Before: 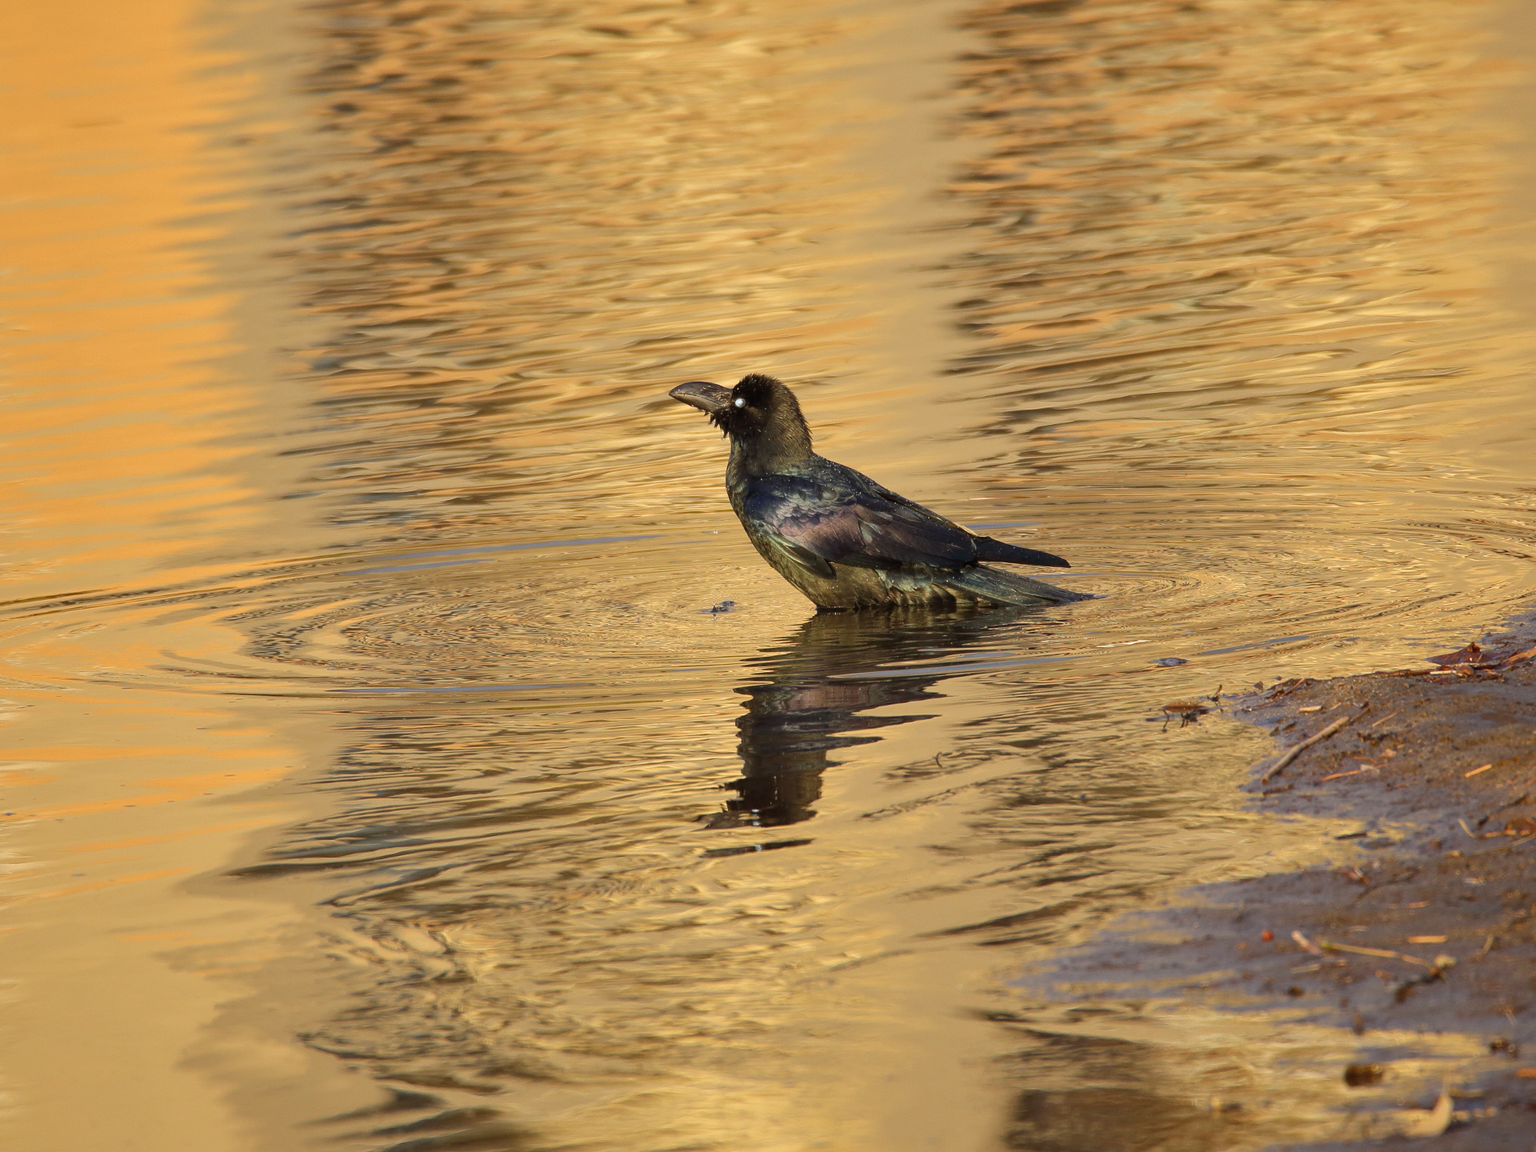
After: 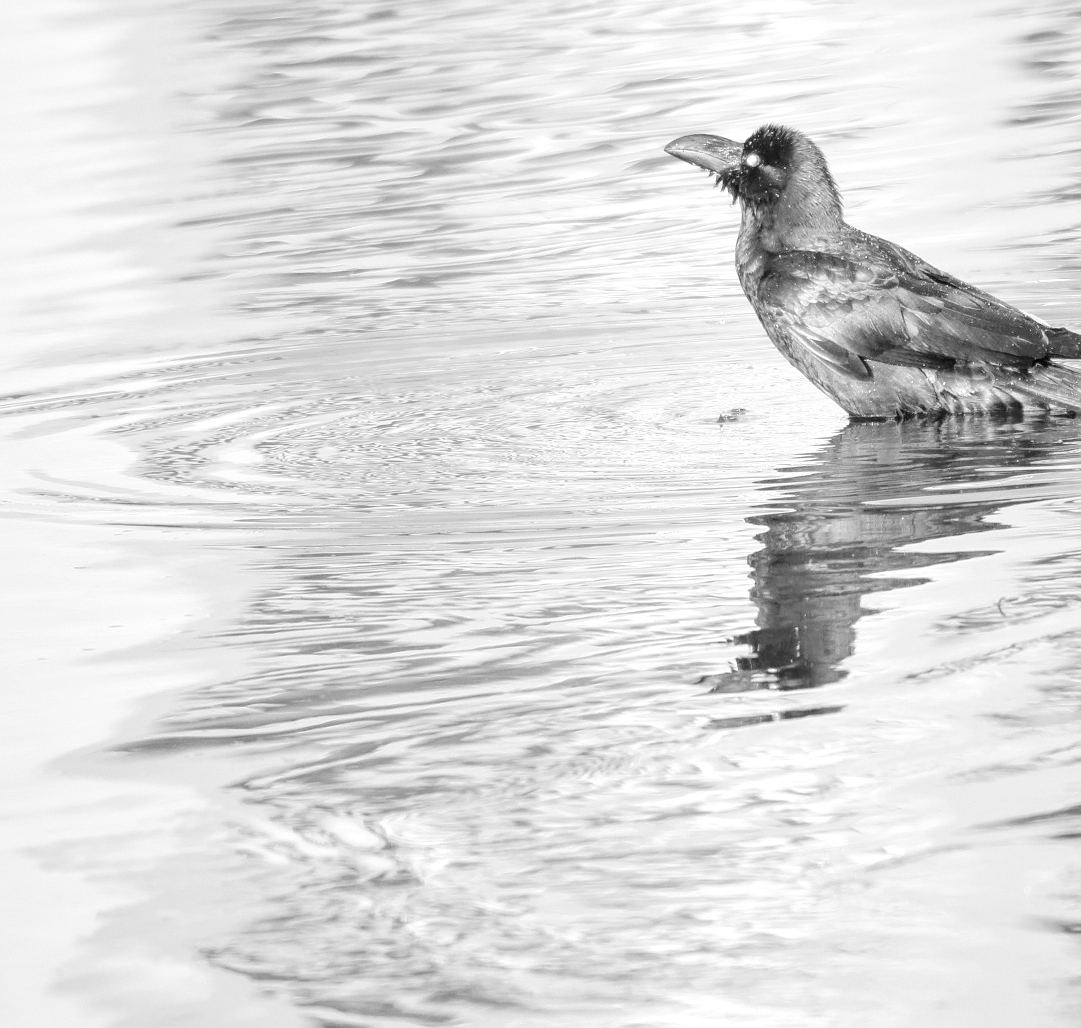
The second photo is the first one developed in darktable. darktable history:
contrast brightness saturation: brightness 0.18, saturation -0.5
exposure: black level correction 0, exposure 1.2 EV, compensate exposure bias true, compensate highlight preservation false
crop: left 8.966%, top 23.852%, right 34.699%, bottom 4.703%
tone curve: curves: ch0 [(0.014, 0) (0.13, 0.09) (0.227, 0.211) (0.33, 0.395) (0.494, 0.615) (0.662, 0.76) (0.795, 0.846) (1, 0.969)]; ch1 [(0, 0) (0.366, 0.367) (0.447, 0.416) (0.473, 0.484) (0.504, 0.502) (0.525, 0.518) (0.564, 0.601) (0.634, 0.66) (0.746, 0.804) (1, 1)]; ch2 [(0, 0) (0.333, 0.346) (0.375, 0.375) (0.424, 0.43) (0.476, 0.498) (0.496, 0.505) (0.517, 0.522) (0.548, 0.548) (0.579, 0.618) (0.651, 0.674) (0.688, 0.728) (1, 1)], color space Lab, independent channels, preserve colors none
local contrast: on, module defaults
color balance rgb: perceptual saturation grading › global saturation 10%
monochrome: a -3.63, b -0.465
